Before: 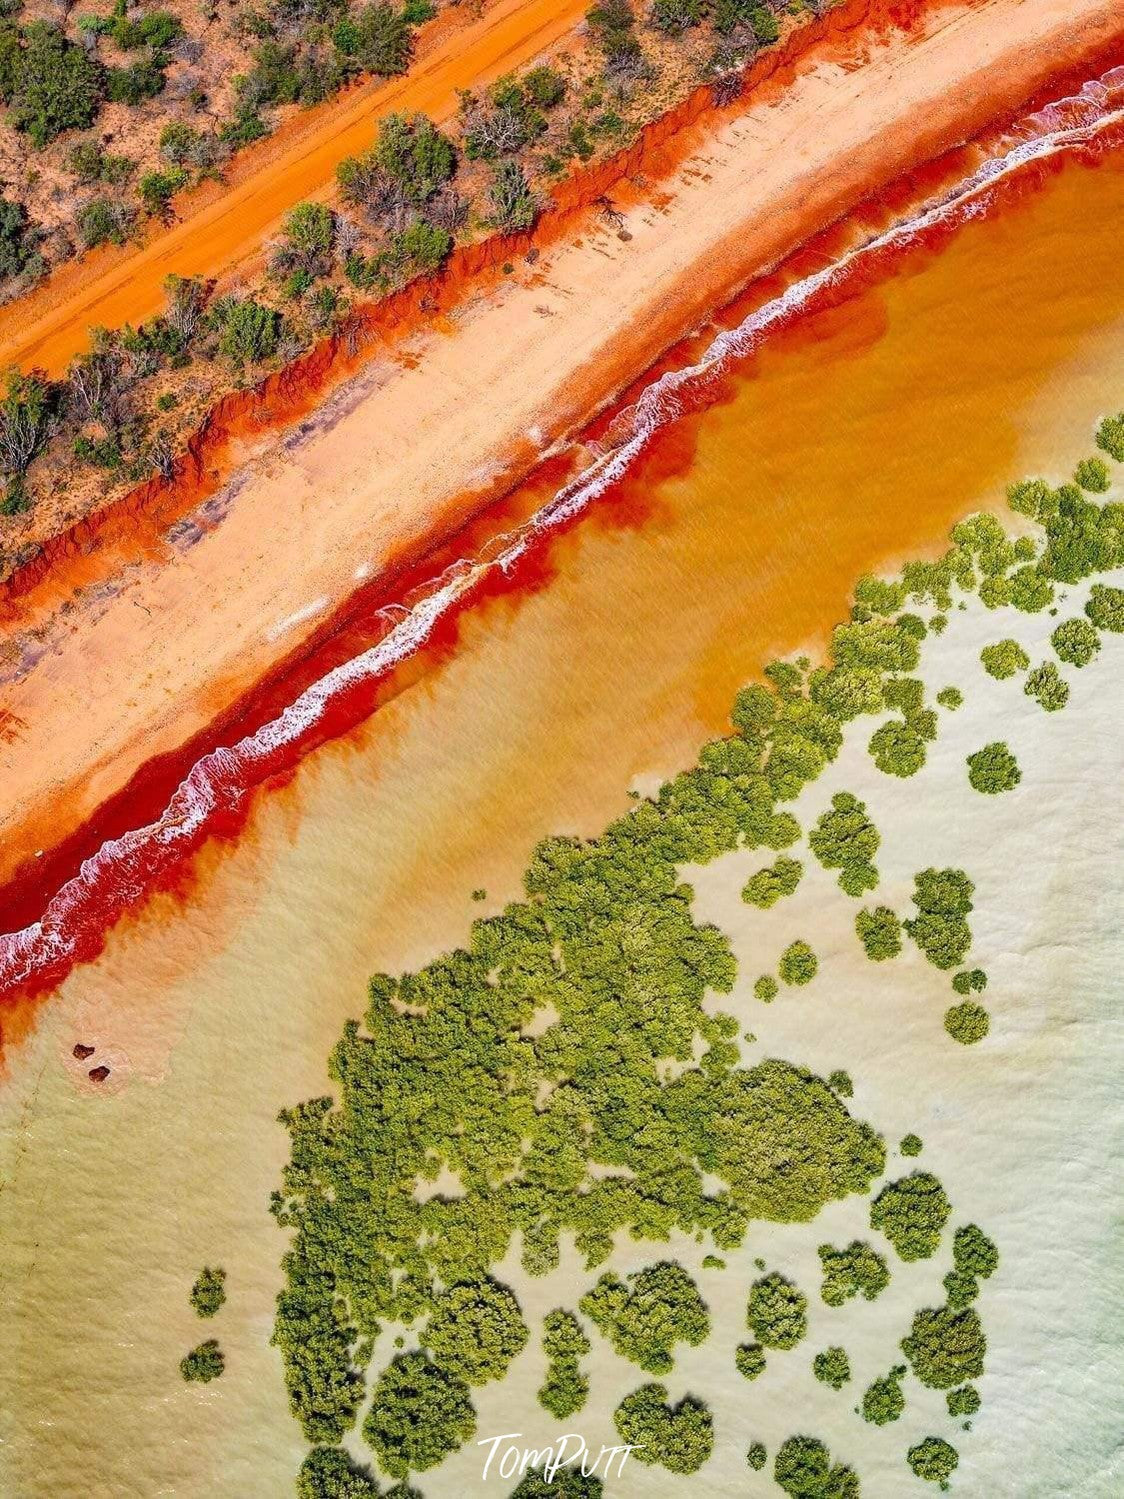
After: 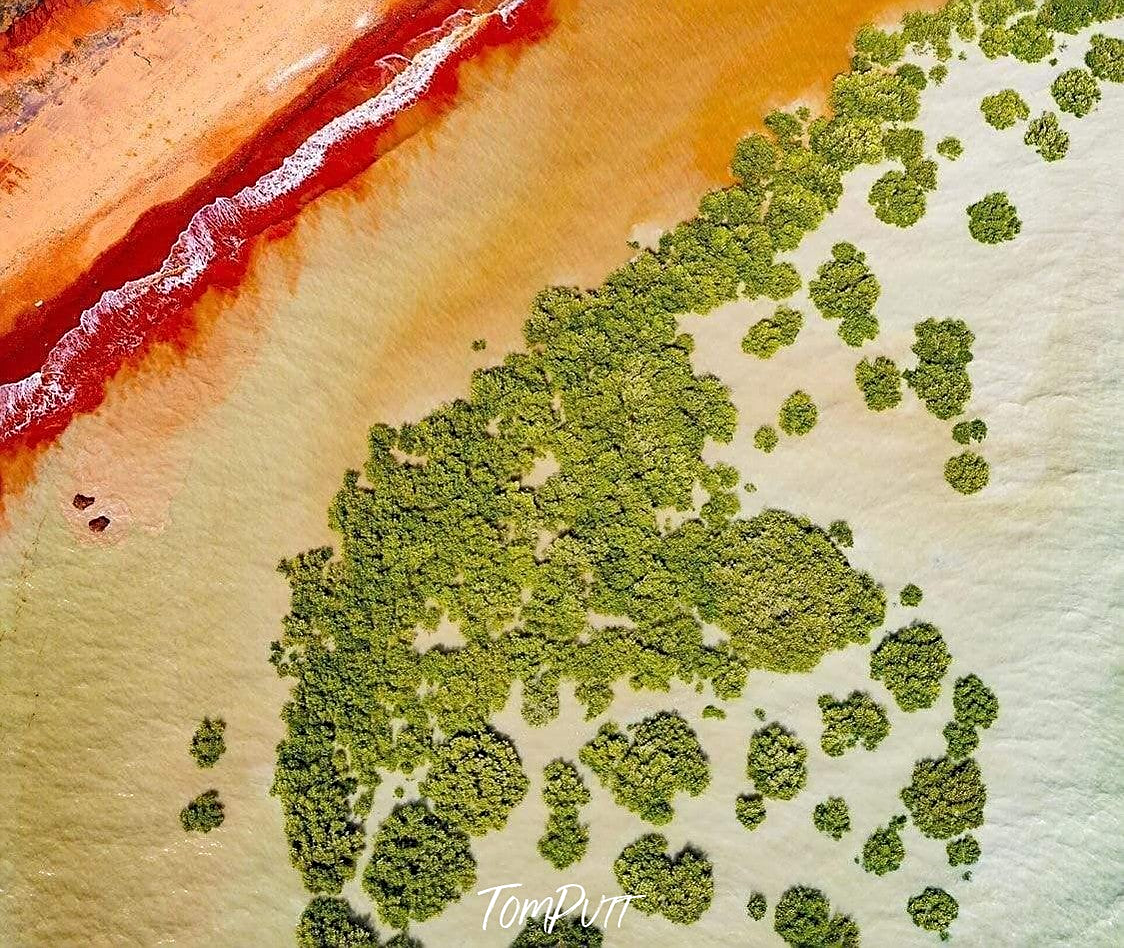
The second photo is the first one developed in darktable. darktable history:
sharpen: amount 0.492
crop and rotate: top 36.699%
